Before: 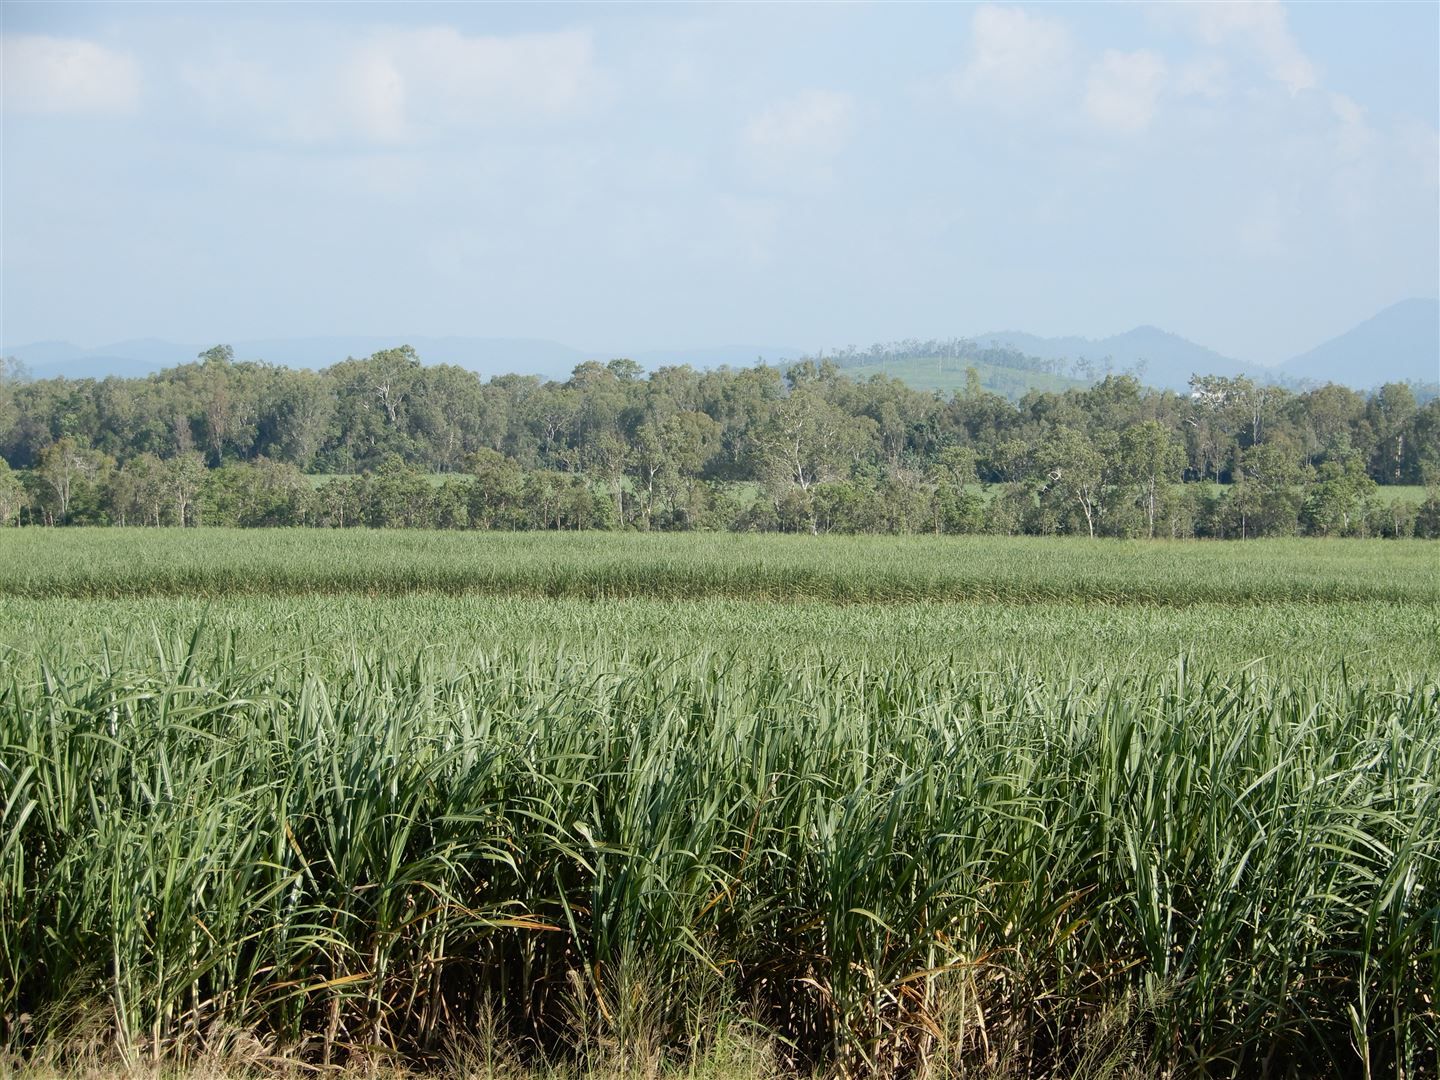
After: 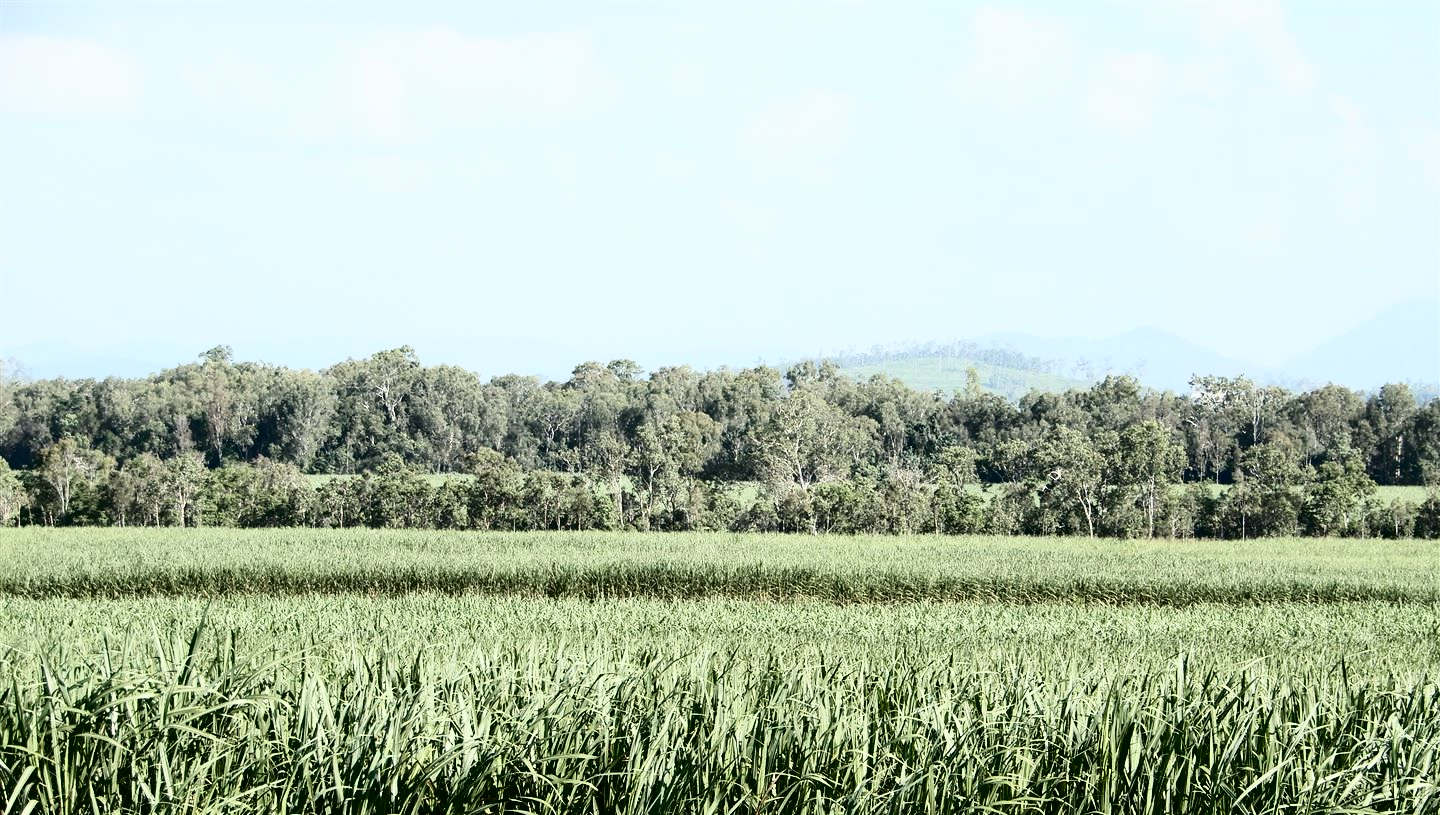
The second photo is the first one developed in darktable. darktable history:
crop: bottom 24.504%
tone curve: curves: ch0 [(0, 0) (0.003, 0.01) (0.011, 0.01) (0.025, 0.011) (0.044, 0.014) (0.069, 0.018) (0.1, 0.022) (0.136, 0.026) (0.177, 0.035) (0.224, 0.051) (0.277, 0.085) (0.335, 0.158) (0.399, 0.299) (0.468, 0.457) (0.543, 0.634) (0.623, 0.801) (0.709, 0.904) (0.801, 0.963) (0.898, 0.986) (1, 1)], color space Lab, independent channels, preserve colors none
